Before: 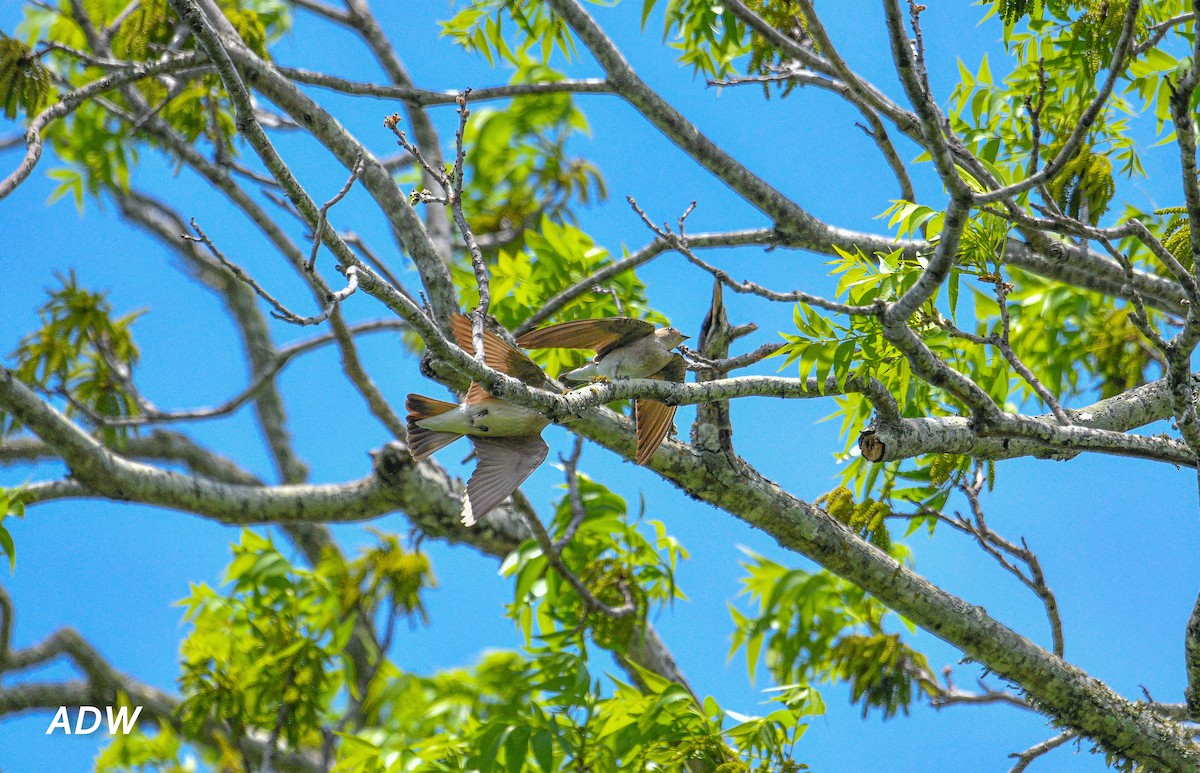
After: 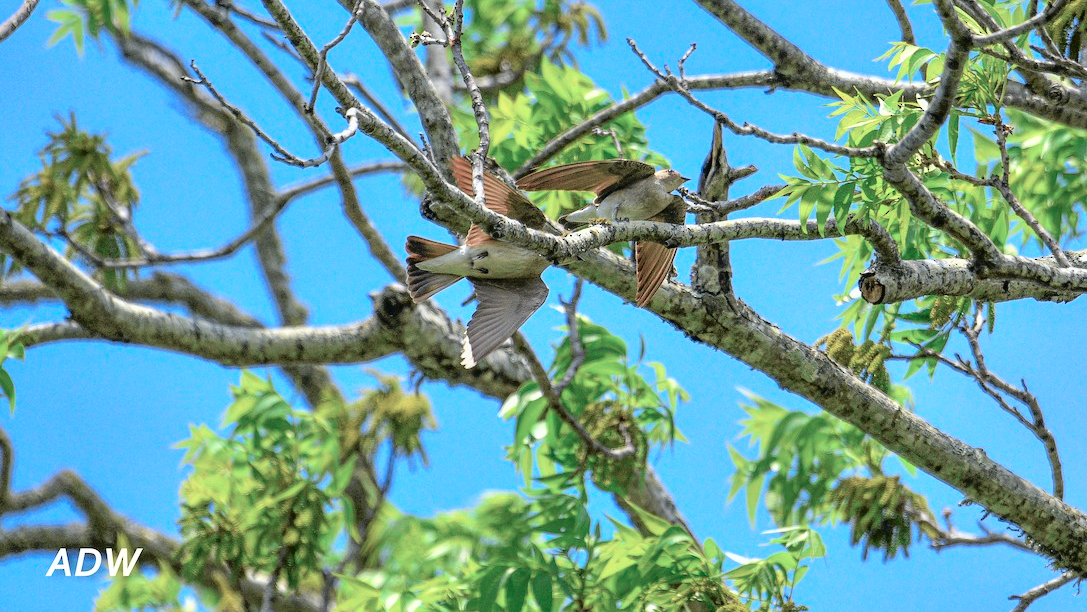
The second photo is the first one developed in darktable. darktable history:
crop: top 20.497%, right 9.371%, bottom 0.233%
levels: mode automatic, gray 50.84%
tone curve: curves: ch0 [(0, 0.009) (0.105, 0.054) (0.195, 0.132) (0.289, 0.278) (0.384, 0.391) (0.513, 0.53) (0.66, 0.667) (0.895, 0.863) (1, 0.919)]; ch1 [(0, 0) (0.161, 0.092) (0.35, 0.33) (0.403, 0.395) (0.456, 0.469) (0.502, 0.499) (0.519, 0.514) (0.576, 0.584) (0.642, 0.658) (0.701, 0.742) (1, 0.942)]; ch2 [(0, 0) (0.371, 0.362) (0.437, 0.437) (0.501, 0.5) (0.53, 0.528) (0.569, 0.564) (0.619, 0.58) (0.883, 0.752) (1, 0.929)], color space Lab, independent channels, preserve colors none
